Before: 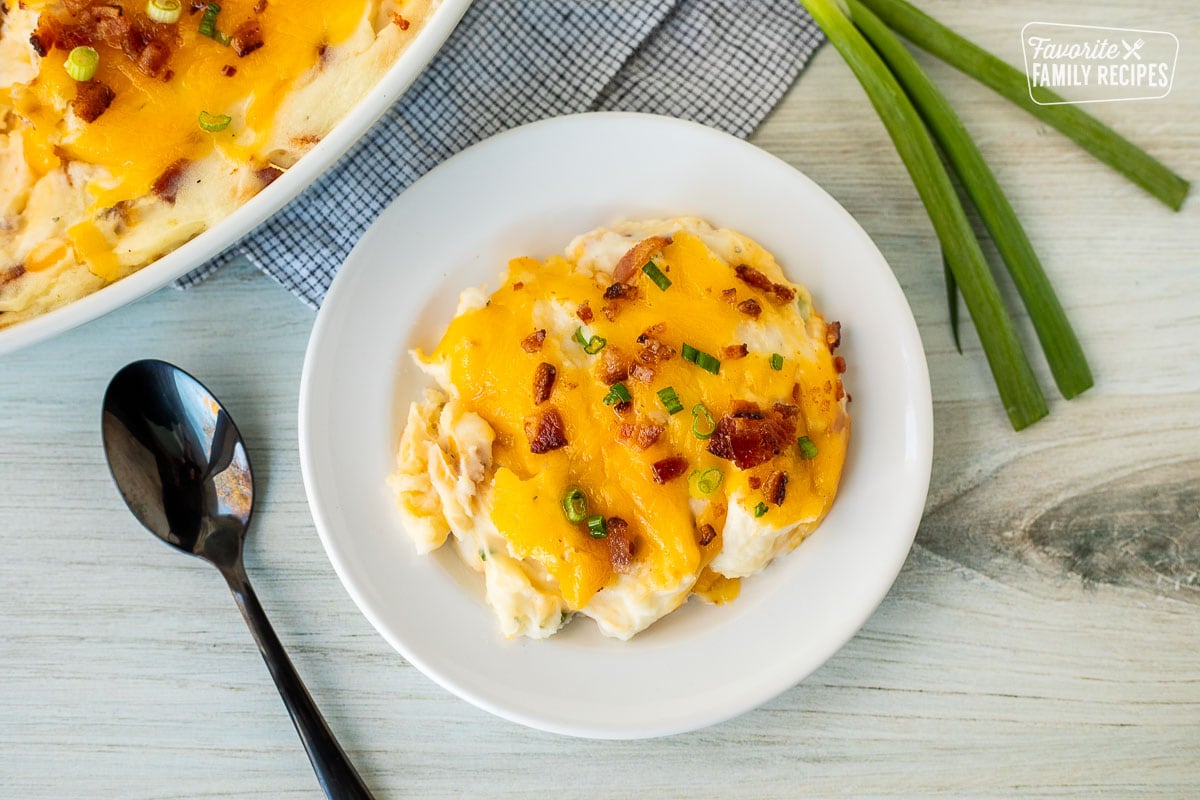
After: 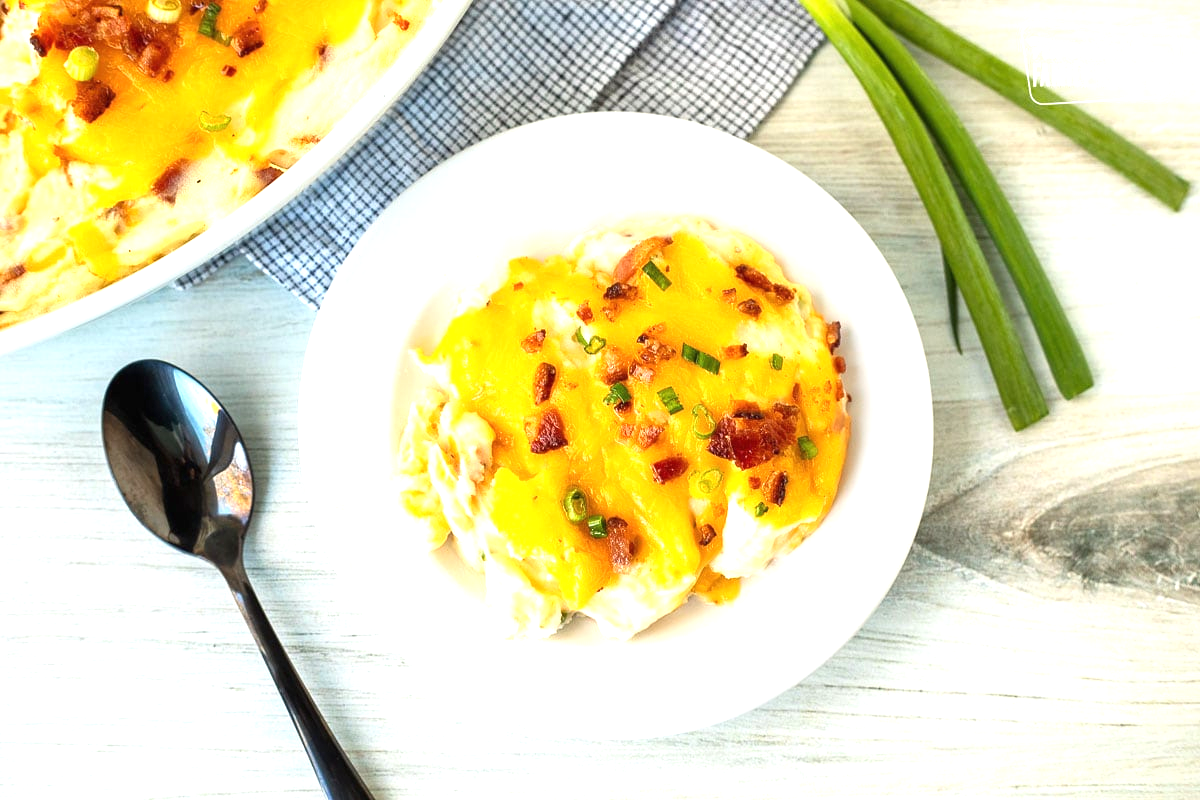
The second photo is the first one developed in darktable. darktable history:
exposure: black level correction -0.001, exposure 0.909 EV, compensate exposure bias true, compensate highlight preservation false
